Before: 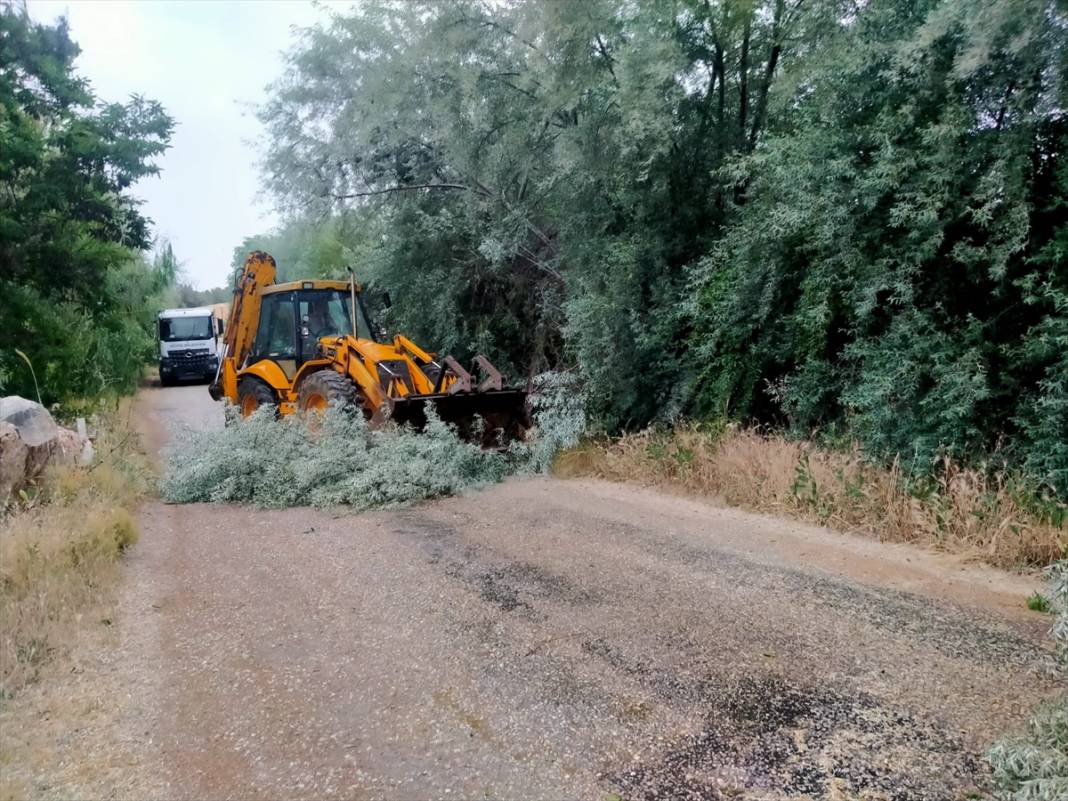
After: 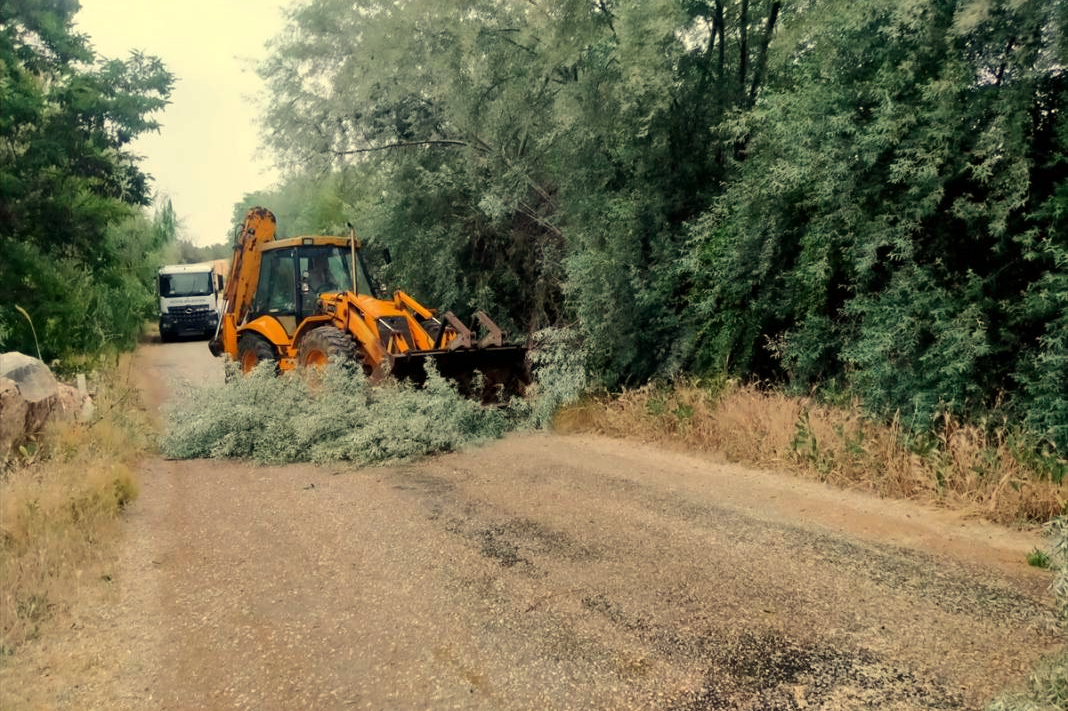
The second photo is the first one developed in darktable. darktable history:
white balance: red 1.08, blue 0.791
crop and rotate: top 5.609%, bottom 5.609%
